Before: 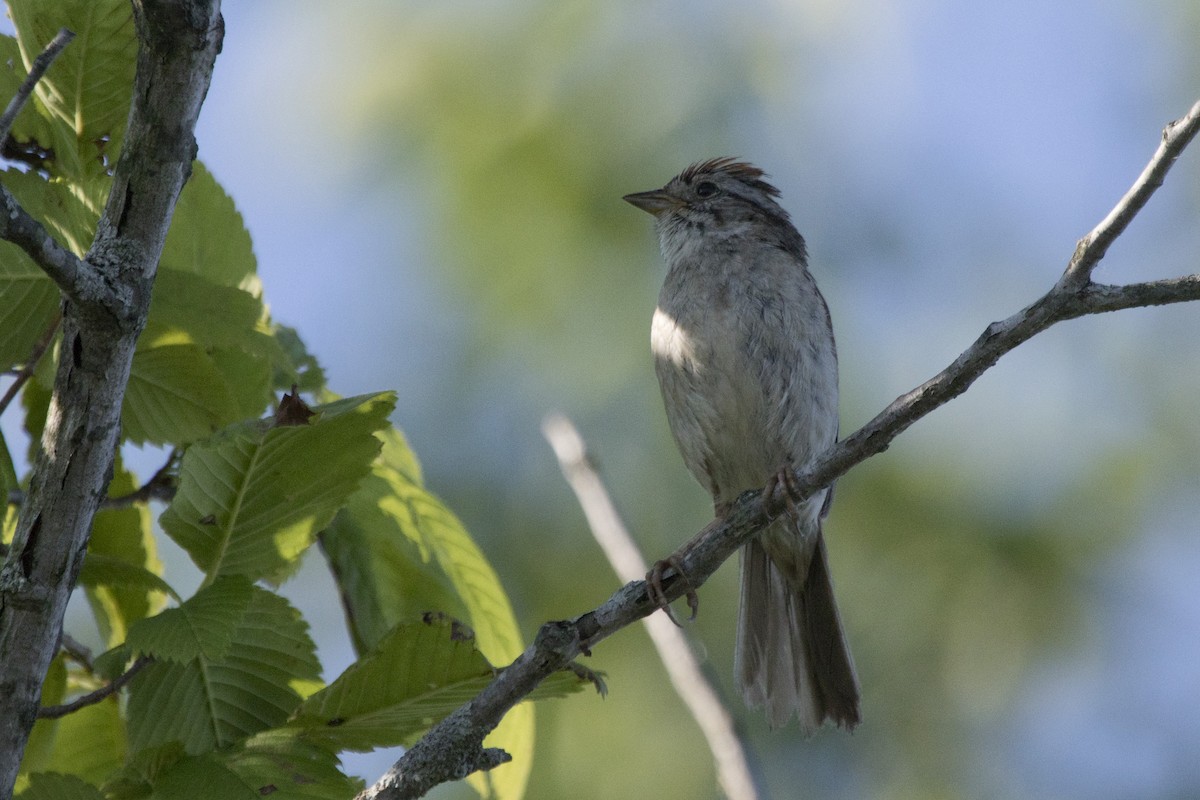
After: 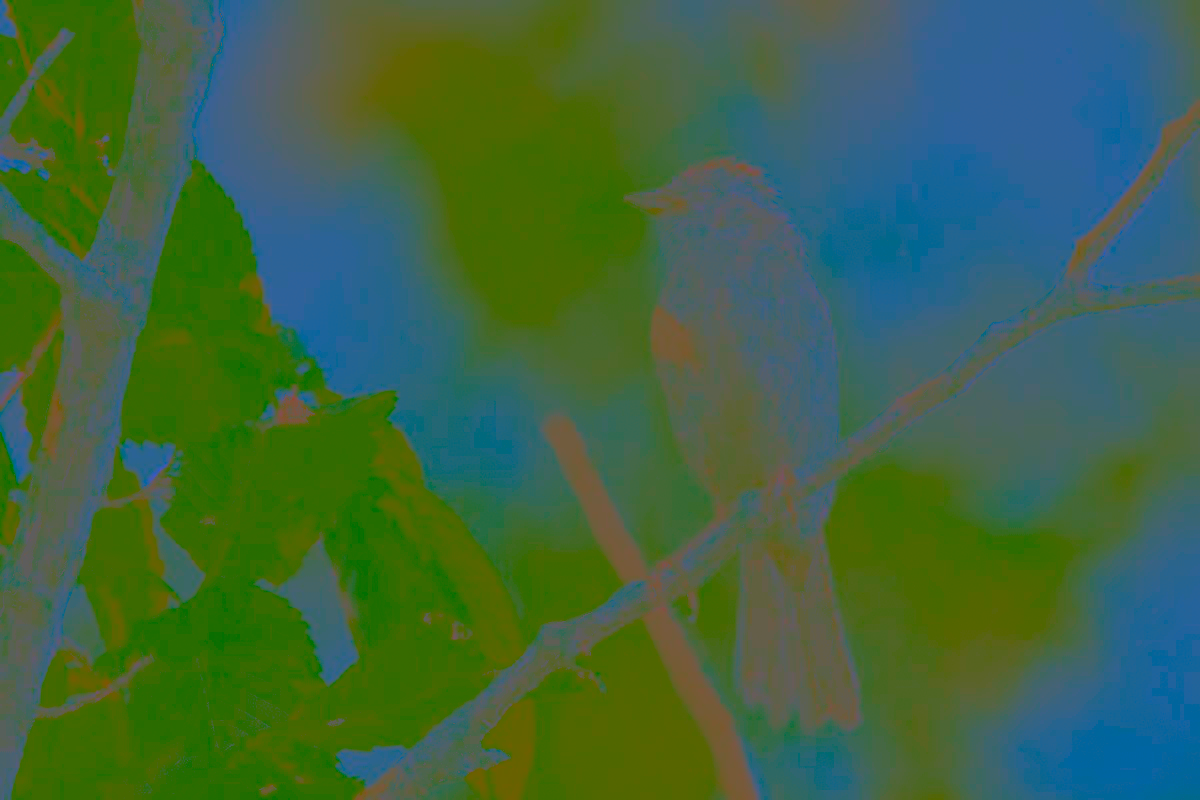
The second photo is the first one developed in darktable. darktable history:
sharpen: on, module defaults
color balance rgb: highlights gain › chroma 2.993%, highlights gain › hue 77.28°, perceptual saturation grading › global saturation 20%, perceptual saturation grading › highlights -25.407%, perceptual saturation grading › shadows 49.54%
velvia: strength 14.38%
contrast brightness saturation: contrast -0.989, brightness -0.159, saturation 0.737
